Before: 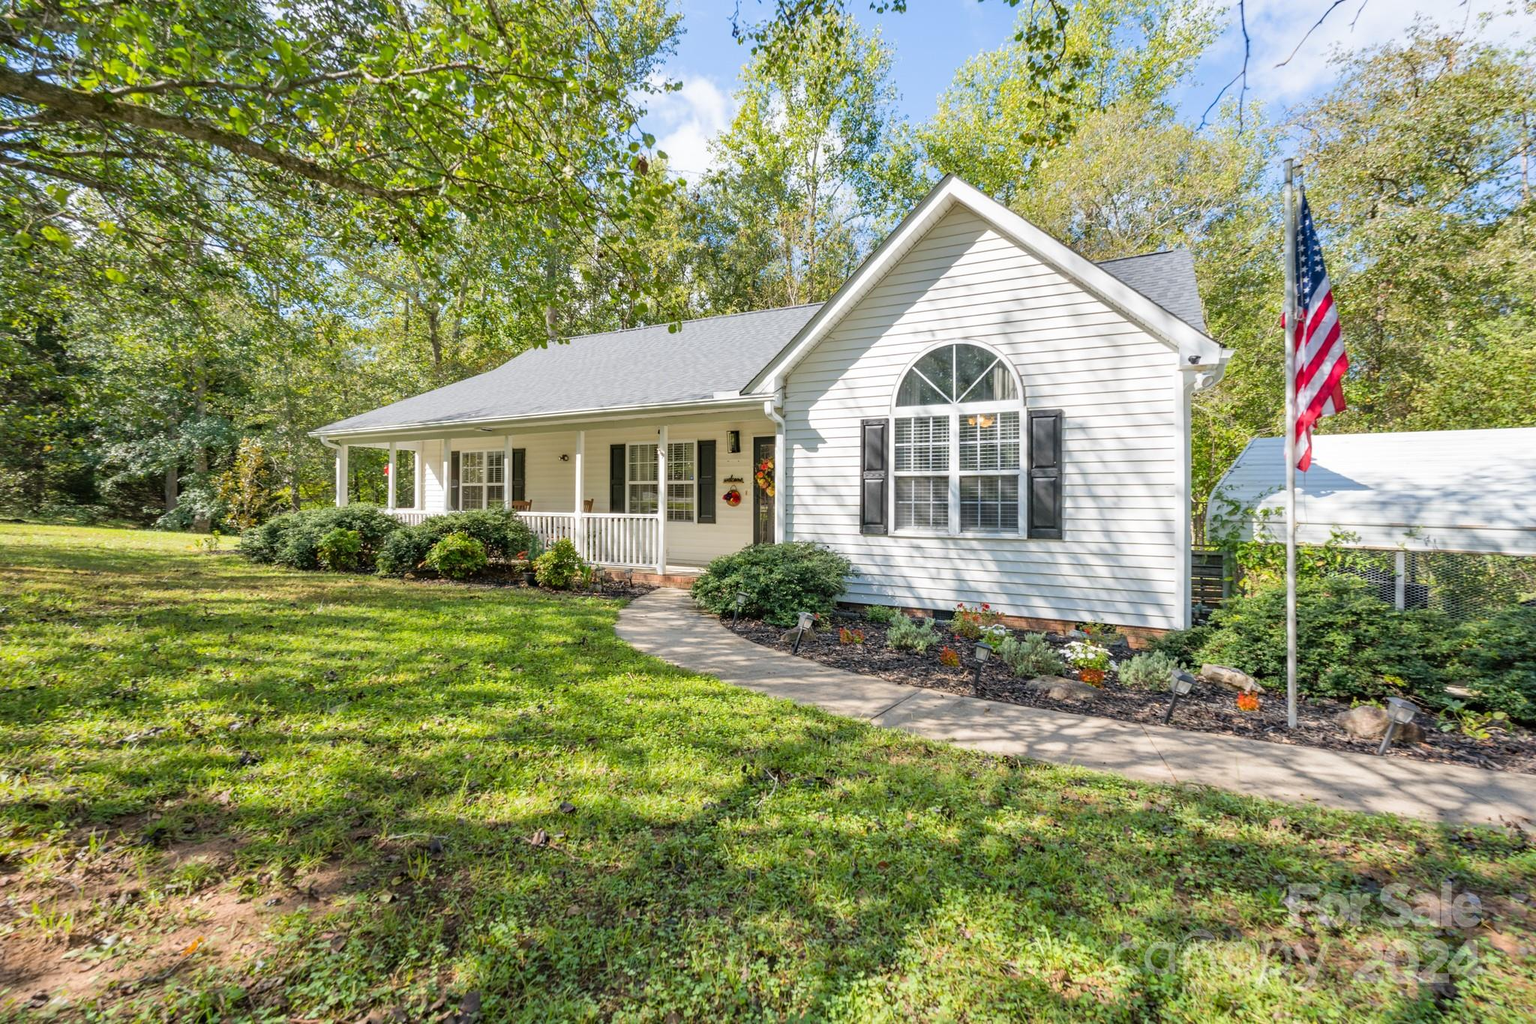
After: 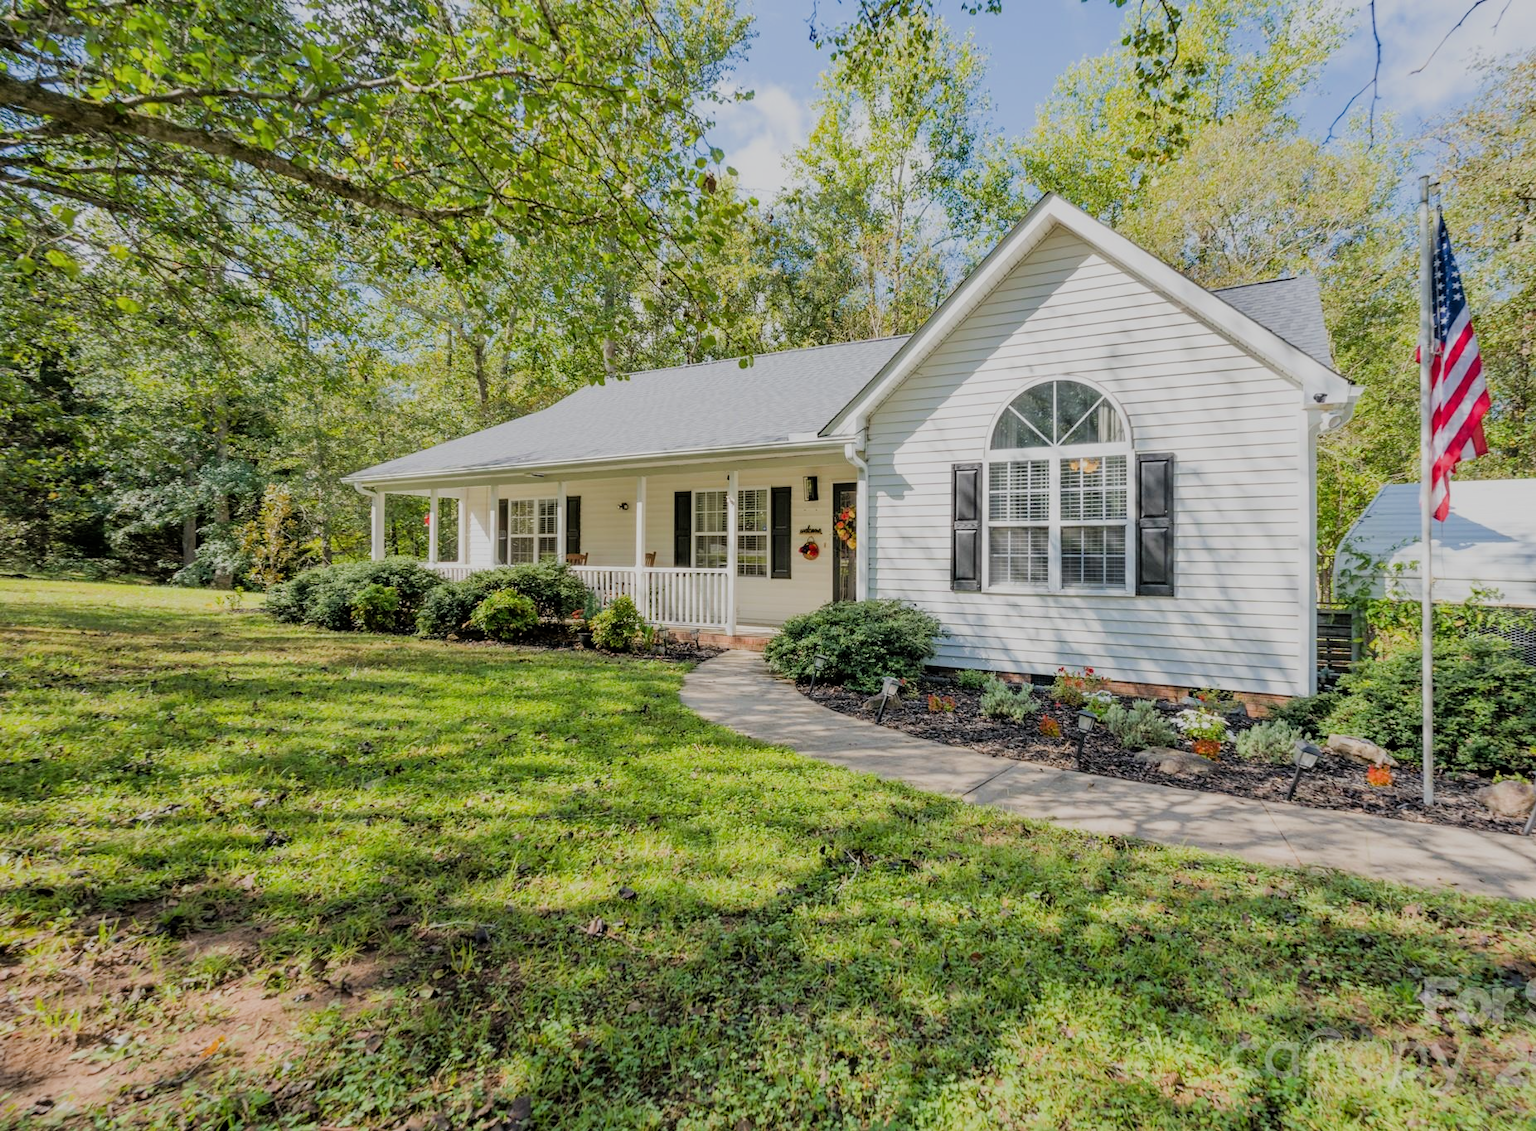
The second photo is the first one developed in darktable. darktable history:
filmic rgb: black relative exposure -6.98 EV, white relative exposure 5.63 EV, hardness 2.86
crop: right 9.509%, bottom 0.031%
